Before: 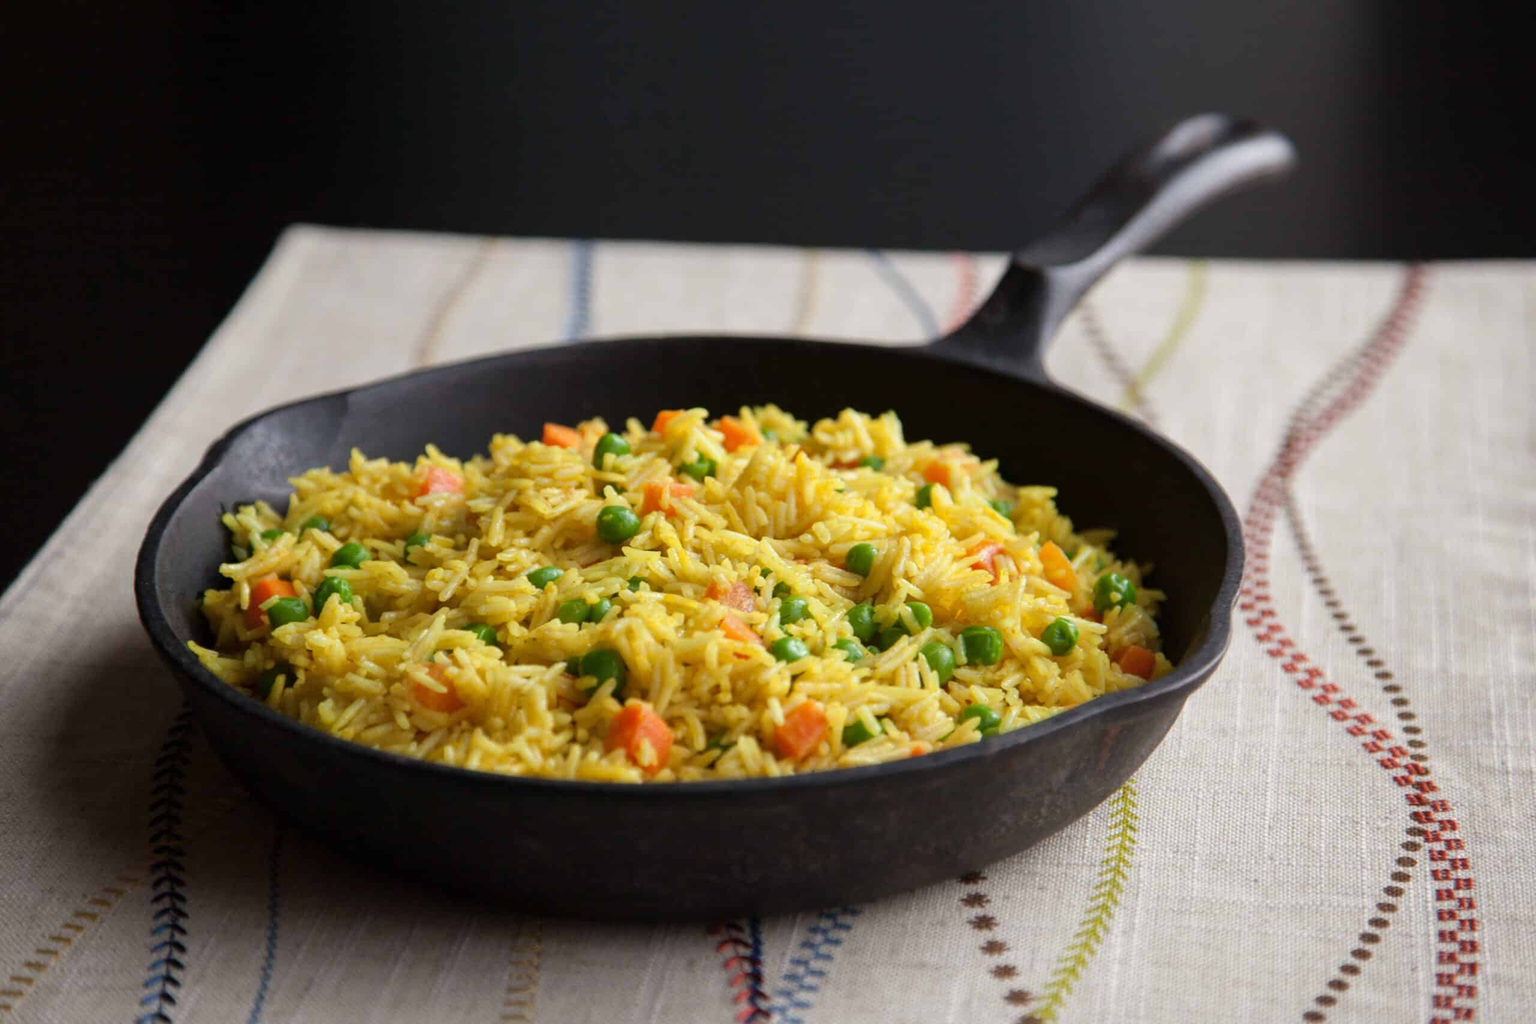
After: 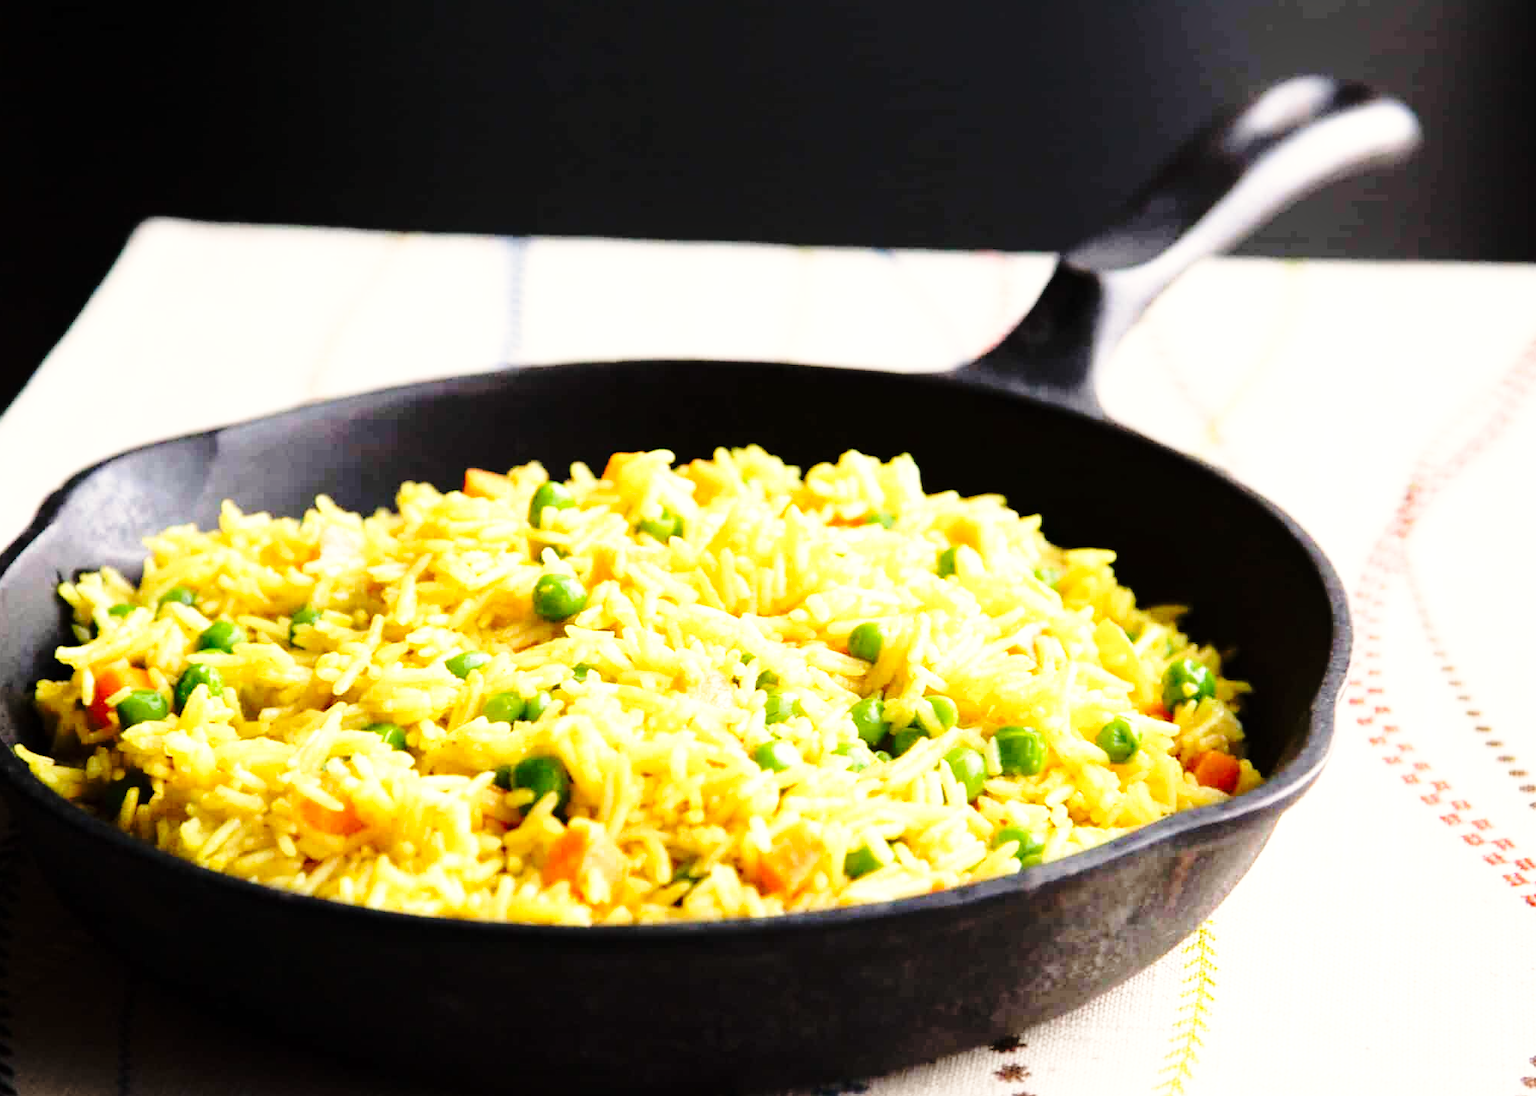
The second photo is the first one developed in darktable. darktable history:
crop: left 11.456%, top 5.211%, right 9.558%, bottom 10.246%
color correction: highlights a* 0.879, highlights b* 2.74, saturation 1.06
tone equalizer: -8 EV -1.09 EV, -7 EV -1.02 EV, -6 EV -0.894 EV, -5 EV -0.607 EV, -3 EV 0.596 EV, -2 EV 0.862 EV, -1 EV 0.988 EV, +0 EV 1.07 EV
base curve: curves: ch0 [(0, 0) (0.028, 0.03) (0.105, 0.232) (0.387, 0.748) (0.754, 0.968) (1, 1)], preserve colors none
